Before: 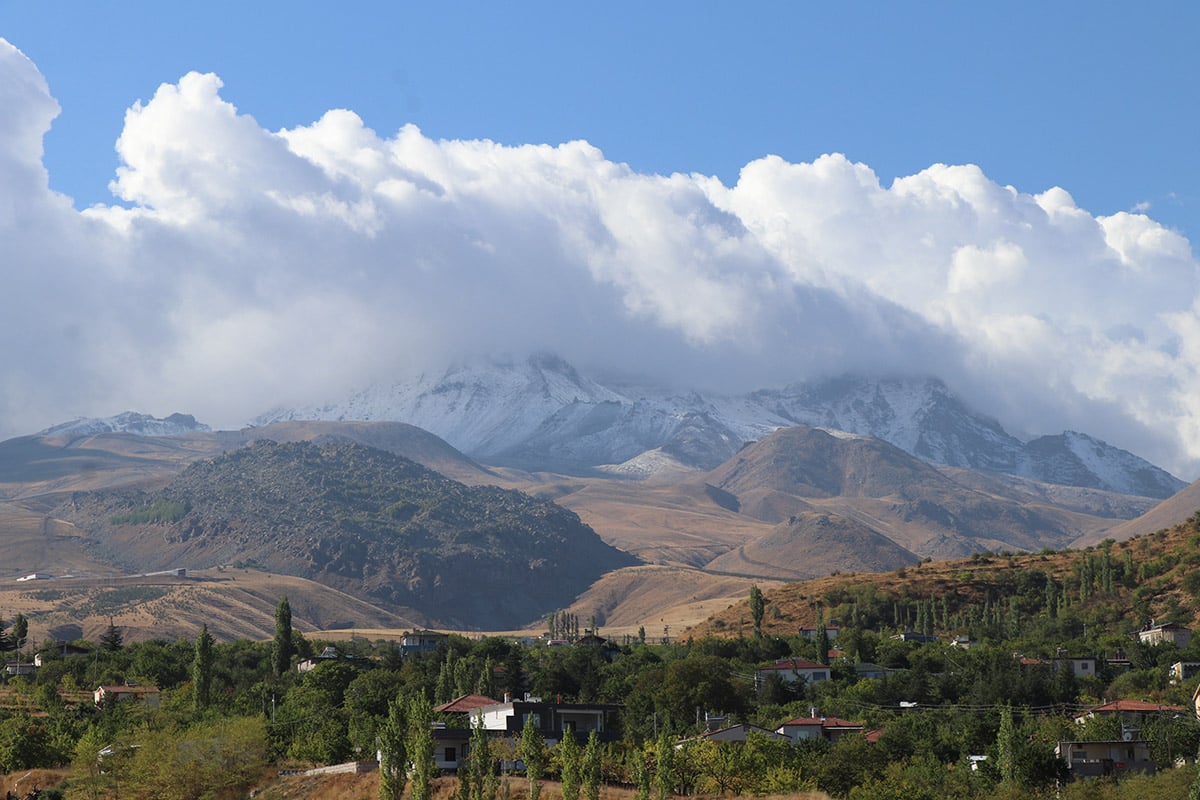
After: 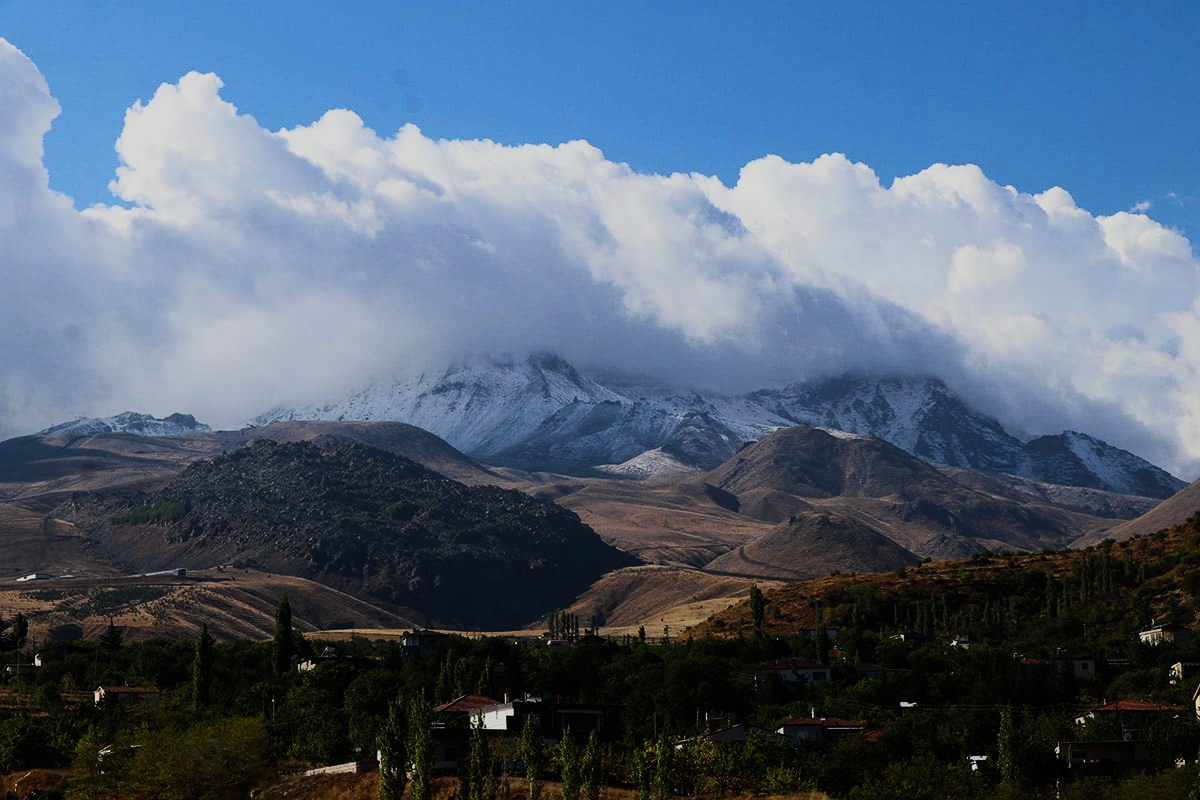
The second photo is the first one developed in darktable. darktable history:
sigmoid: contrast 1.93, skew 0.29, preserve hue 0%
exposure: exposure -1.468 EV, compensate highlight preservation false
rgb curve: curves: ch0 [(0, 0) (0.284, 0.292) (0.505, 0.644) (1, 1)]; ch1 [(0, 0) (0.284, 0.292) (0.505, 0.644) (1, 1)]; ch2 [(0, 0) (0.284, 0.292) (0.505, 0.644) (1, 1)], compensate middle gray true
